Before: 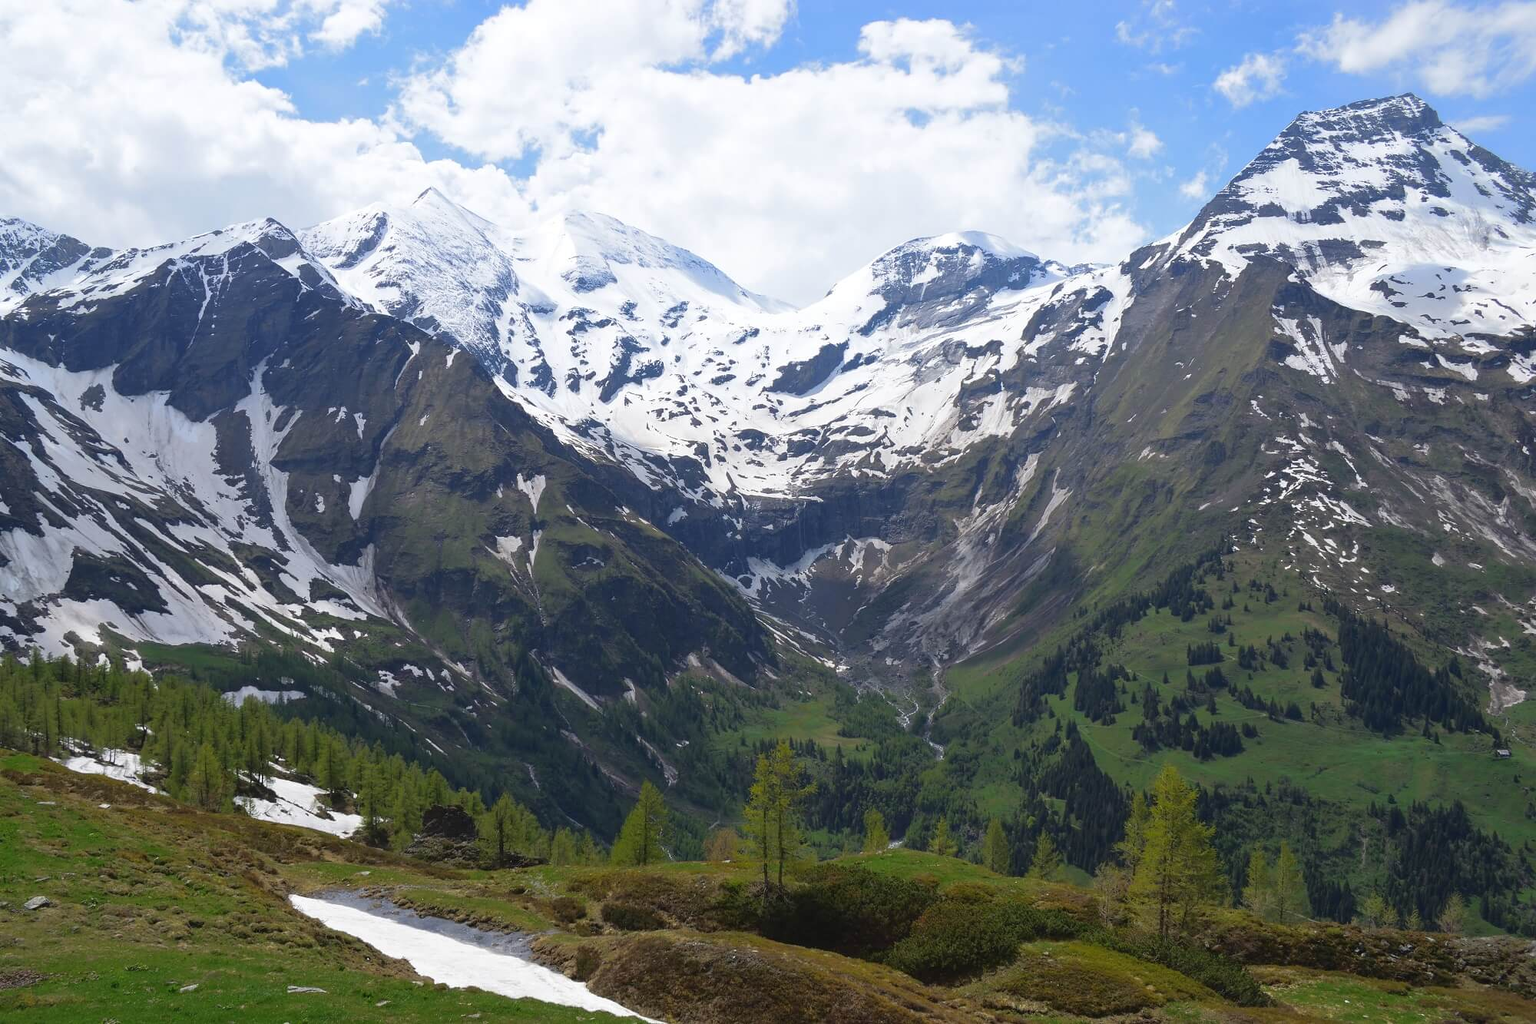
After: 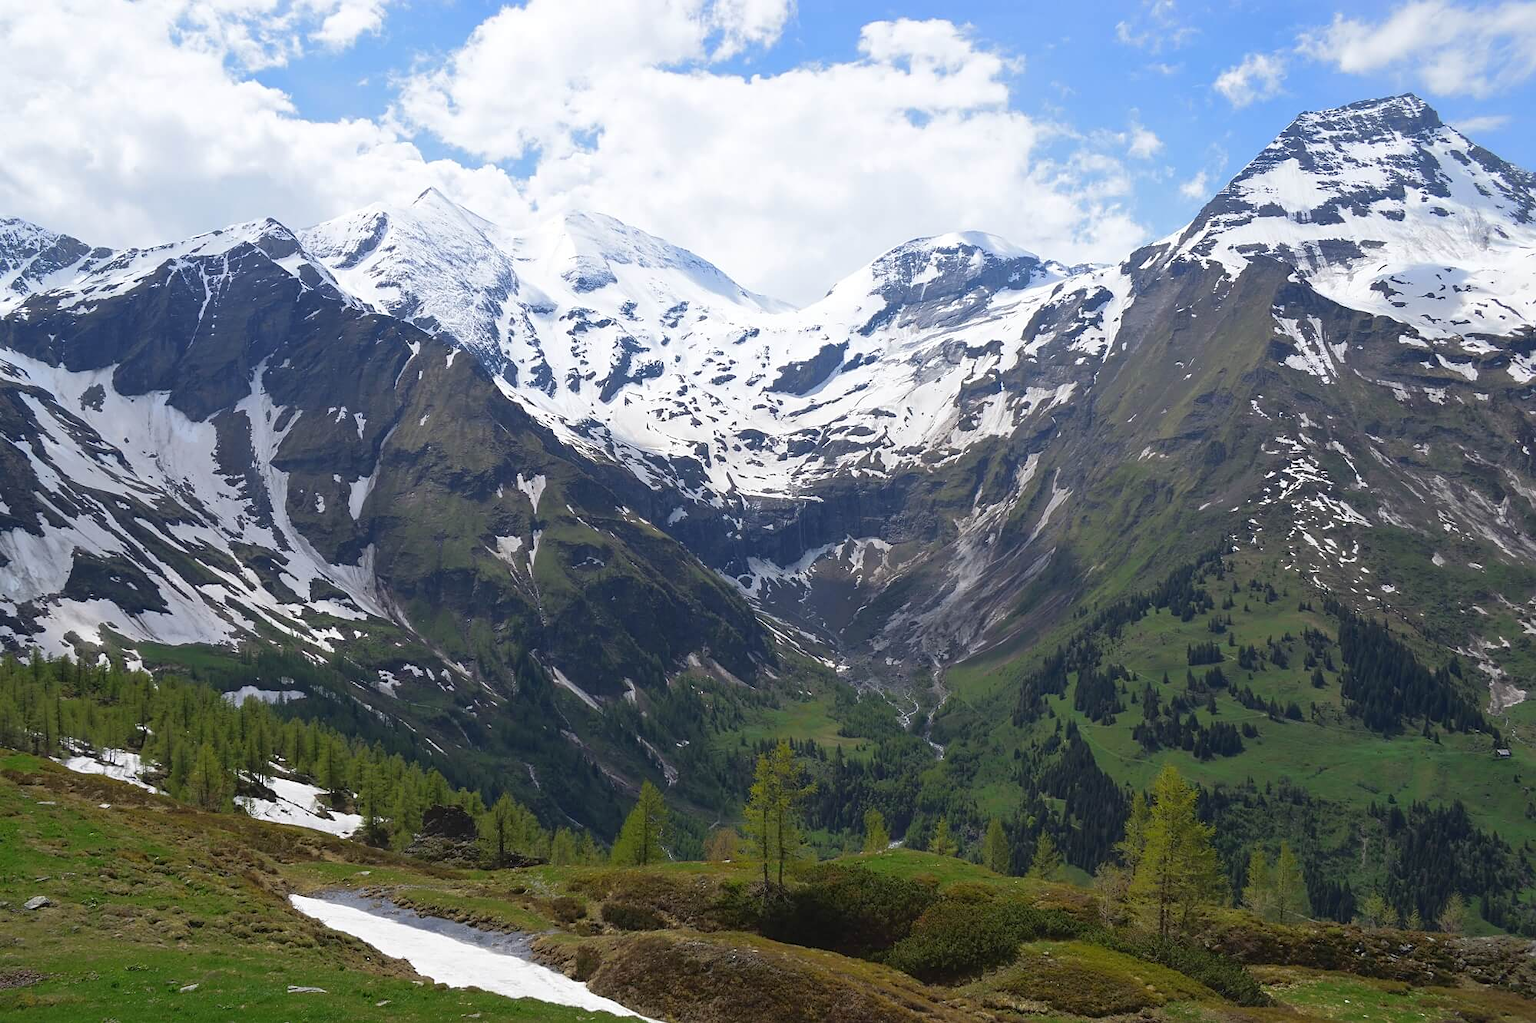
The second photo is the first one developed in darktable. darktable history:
sharpen: amount 0.208
